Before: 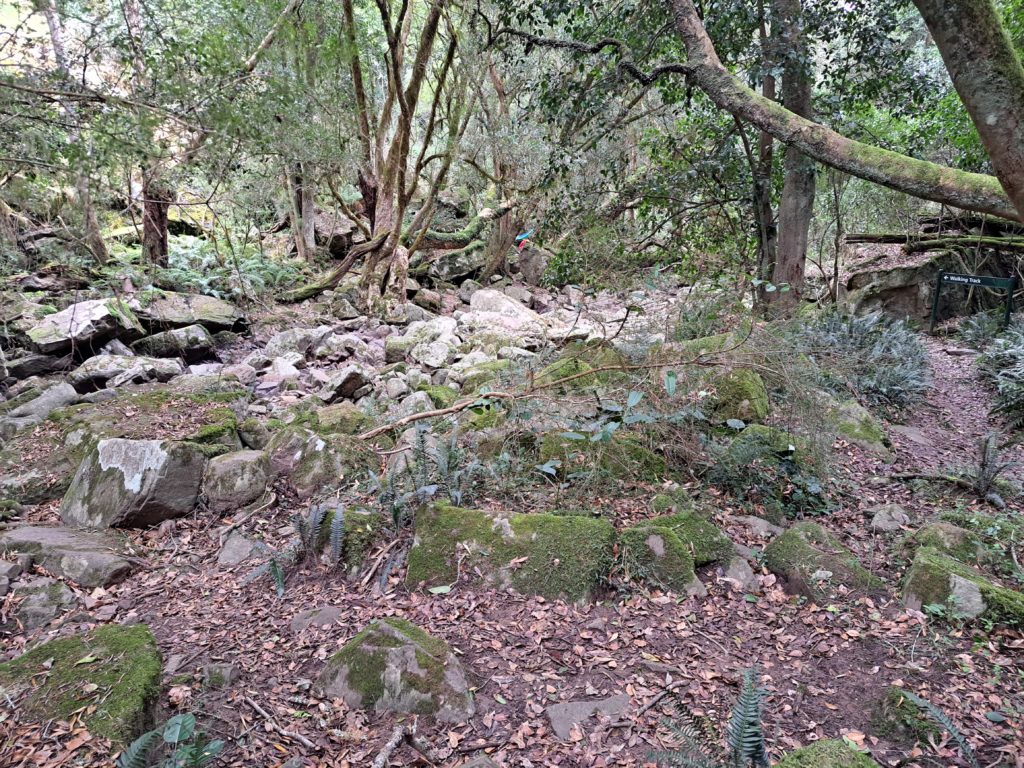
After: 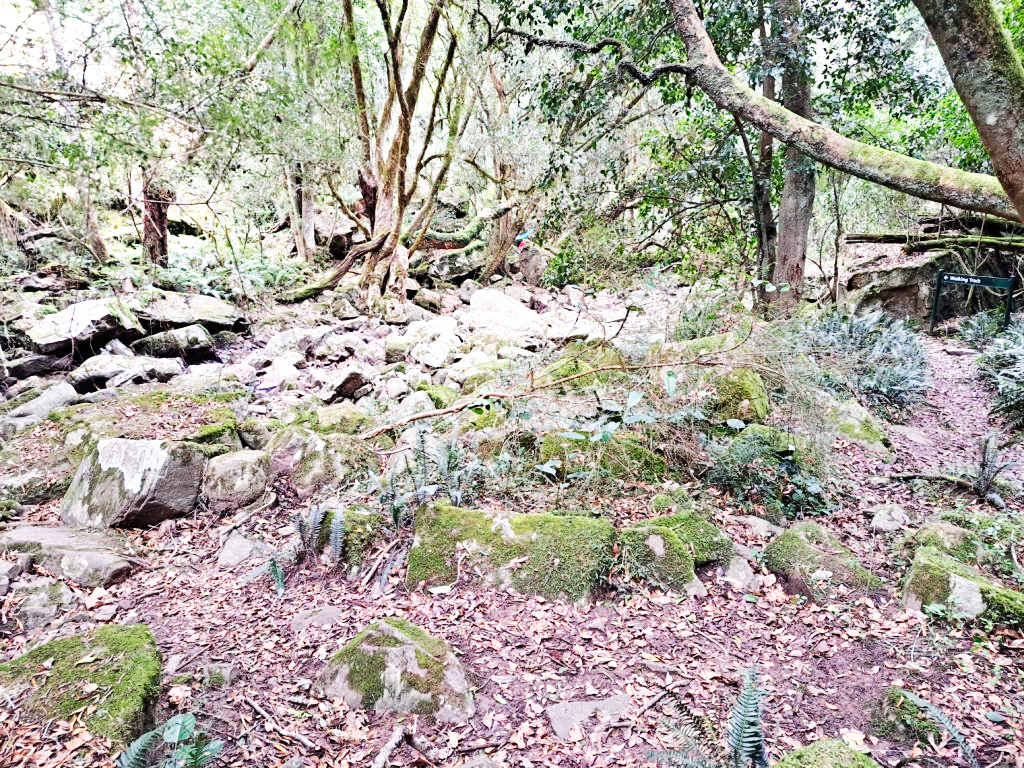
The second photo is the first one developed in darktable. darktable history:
exposure: compensate highlight preservation false
base curve: curves: ch0 [(0, 0) (0.007, 0.004) (0.027, 0.03) (0.046, 0.07) (0.207, 0.54) (0.442, 0.872) (0.673, 0.972) (1, 1)], preserve colors none
shadows and highlights: shadows 25.94, highlights -23.5, highlights color adjustment 78.38%
